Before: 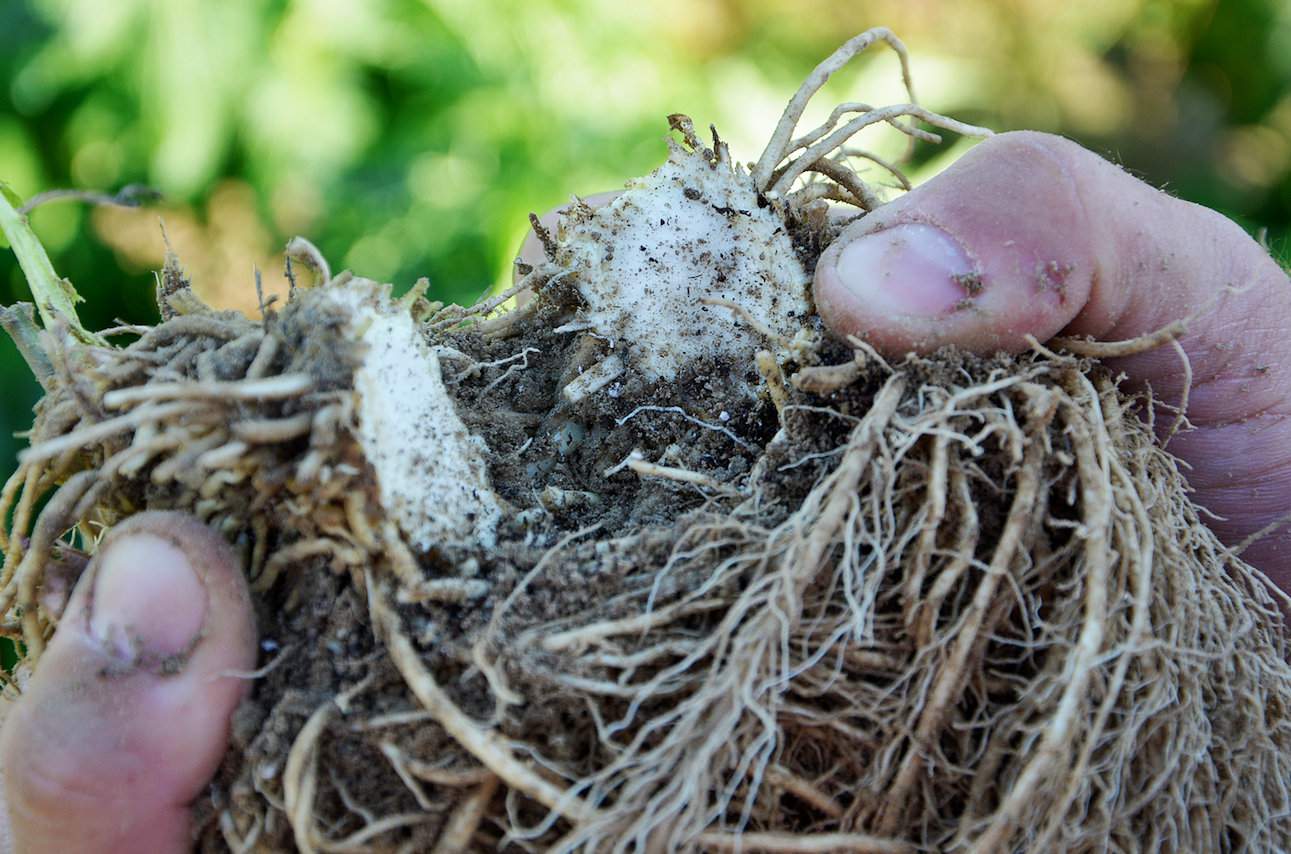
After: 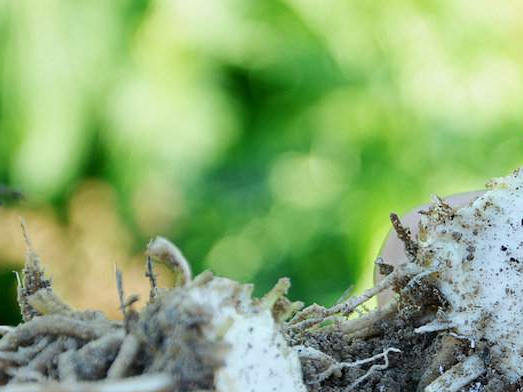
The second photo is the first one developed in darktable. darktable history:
crop and rotate: left 10.835%, top 0.059%, right 48.589%, bottom 54.012%
